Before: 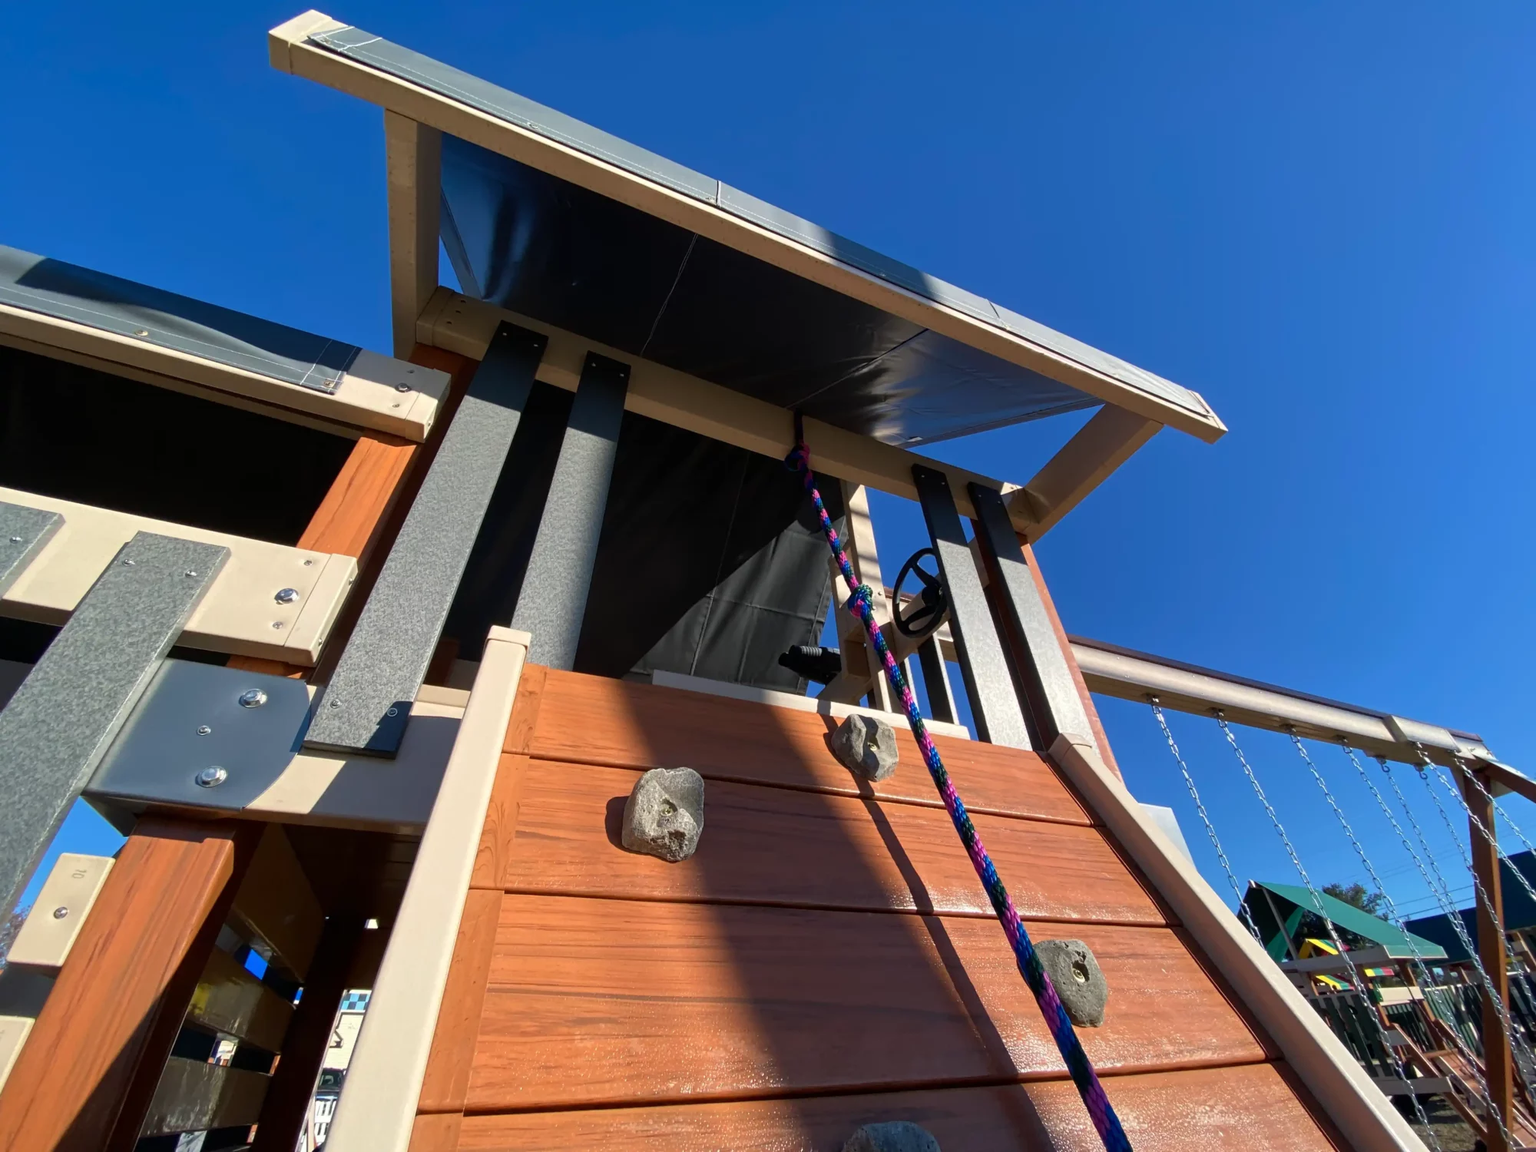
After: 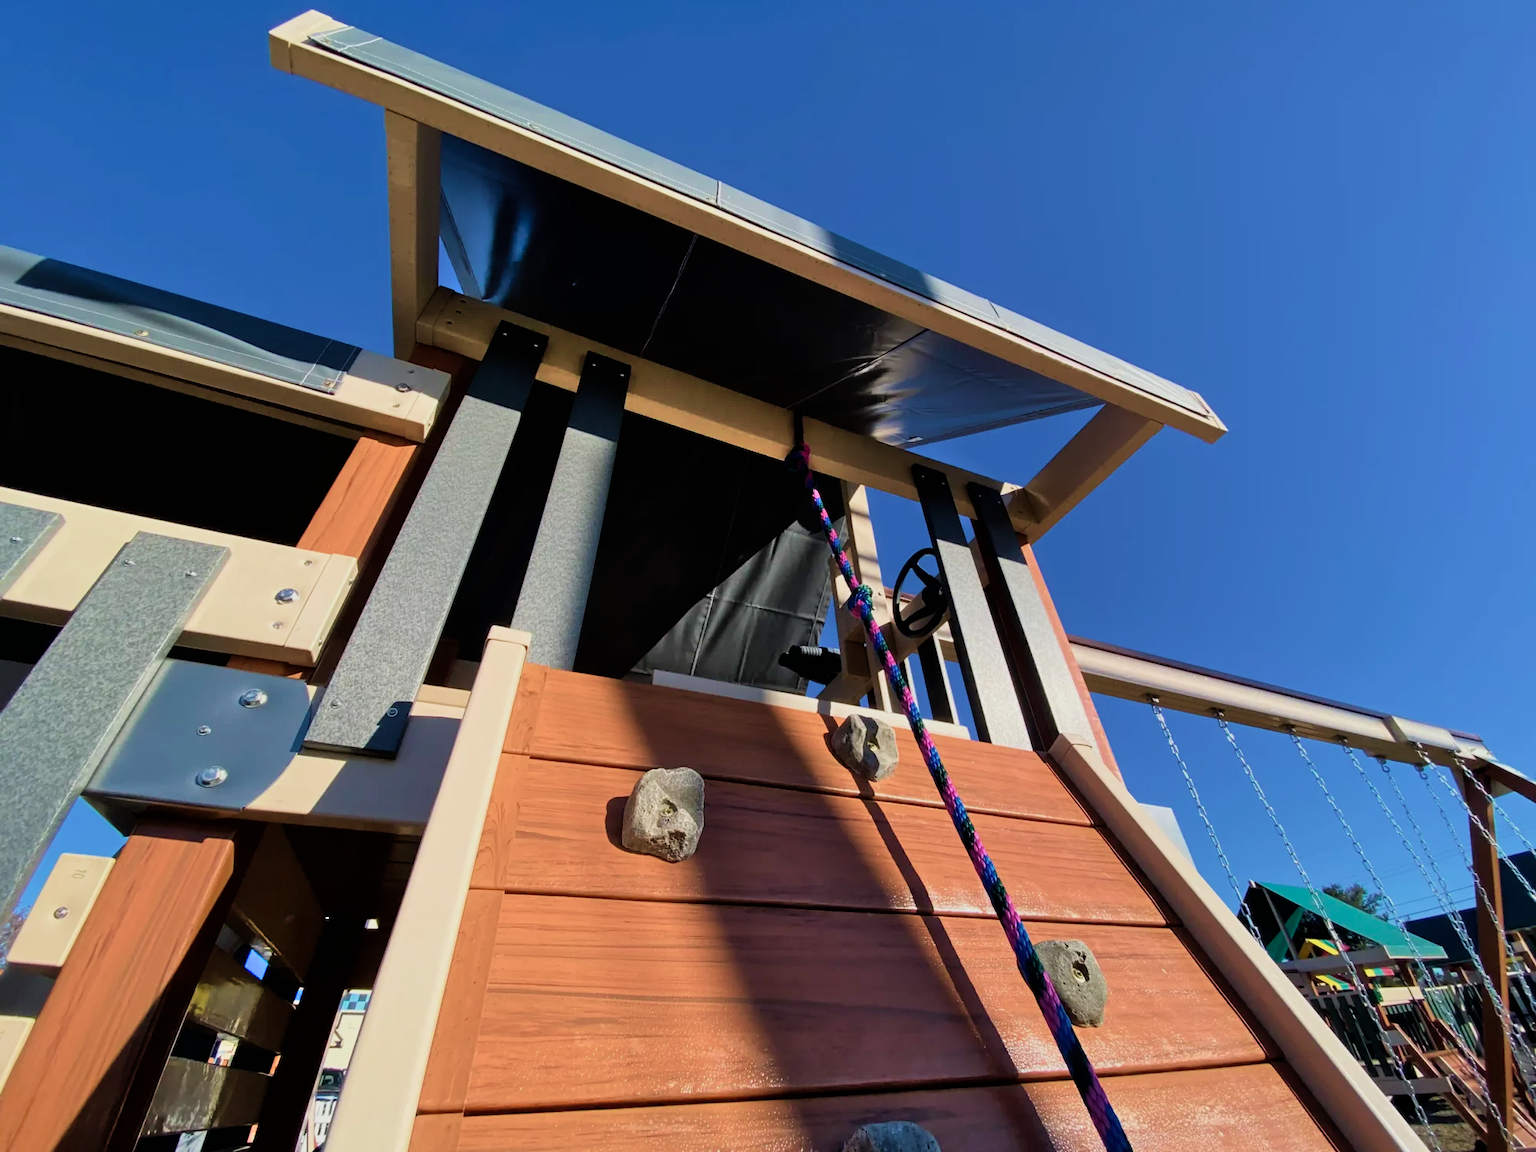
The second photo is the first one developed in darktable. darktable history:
shadows and highlights: radius 44.78, white point adjustment 6.64, compress 79.65%, highlights color adjustment 78.42%, soften with gaussian
velvia: strength 45%
filmic rgb: black relative exposure -7.65 EV, white relative exposure 4.56 EV, hardness 3.61
